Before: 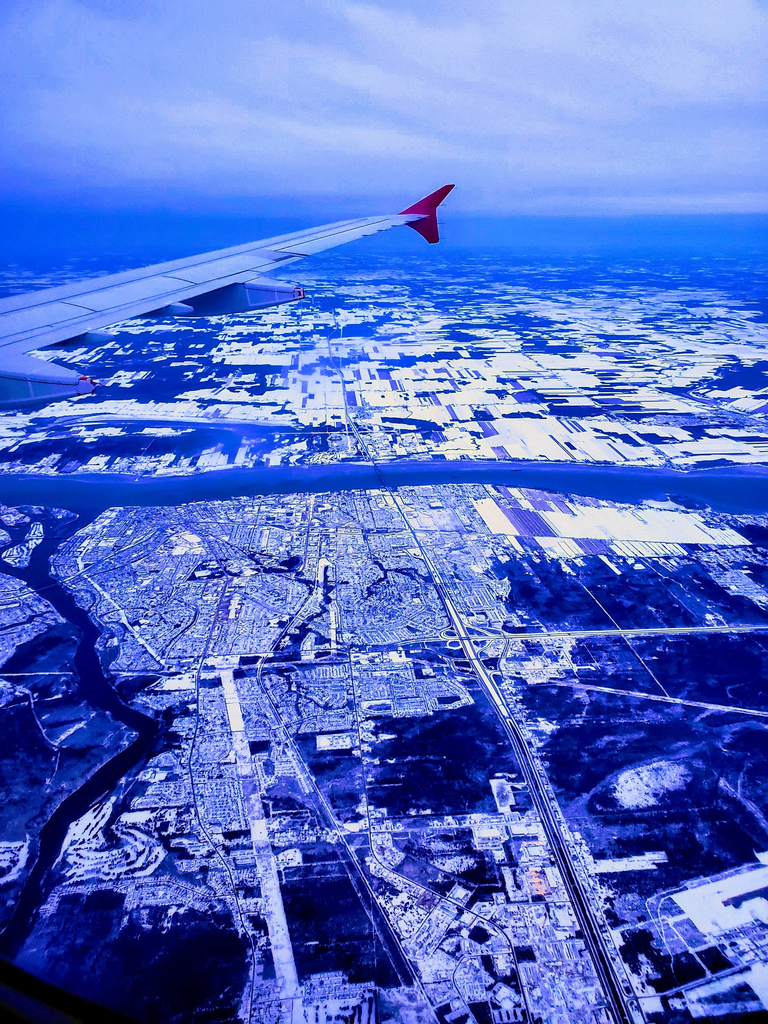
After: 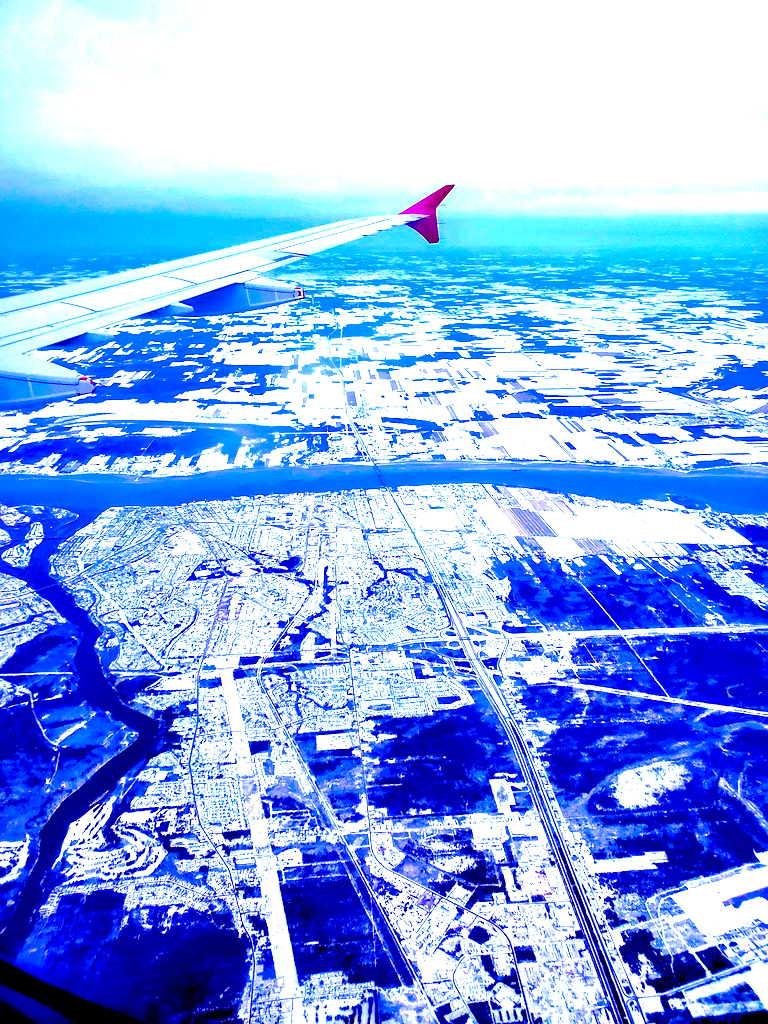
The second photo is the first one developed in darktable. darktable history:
tone equalizer: -7 EV 0.15 EV, -6 EV 0.592 EV, -5 EV 1.16 EV, -4 EV 1.35 EV, -3 EV 1.13 EV, -2 EV 0.6 EV, -1 EV 0.152 EV
exposure: black level correction 0.005, exposure 2.075 EV, compensate exposure bias true, compensate highlight preservation false
